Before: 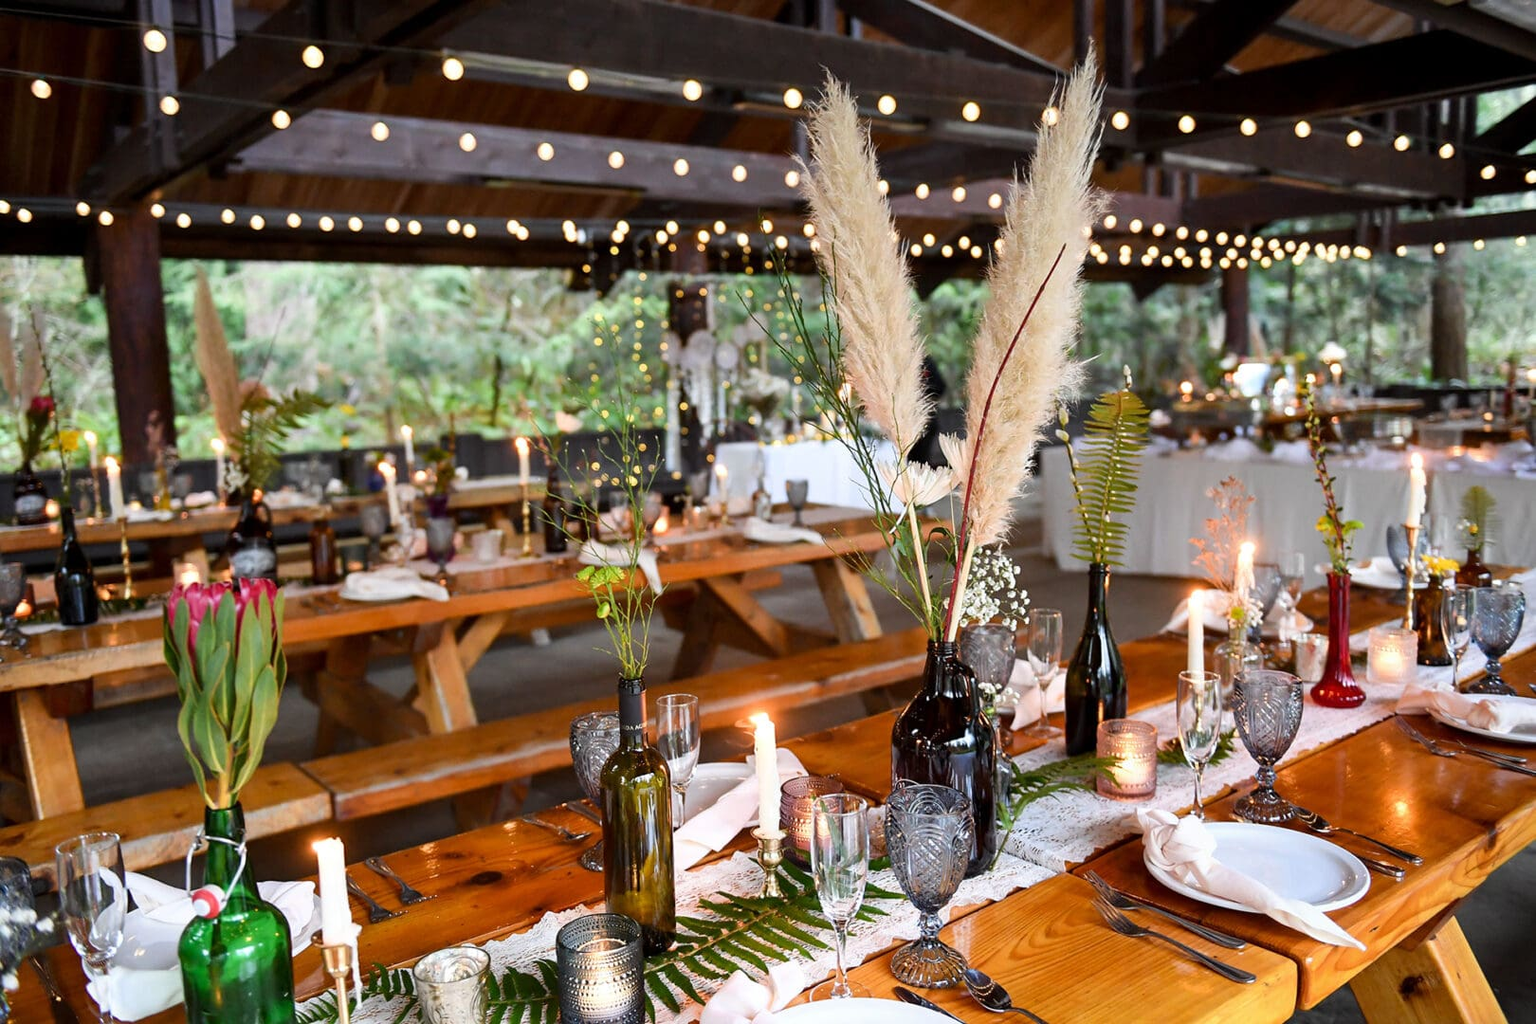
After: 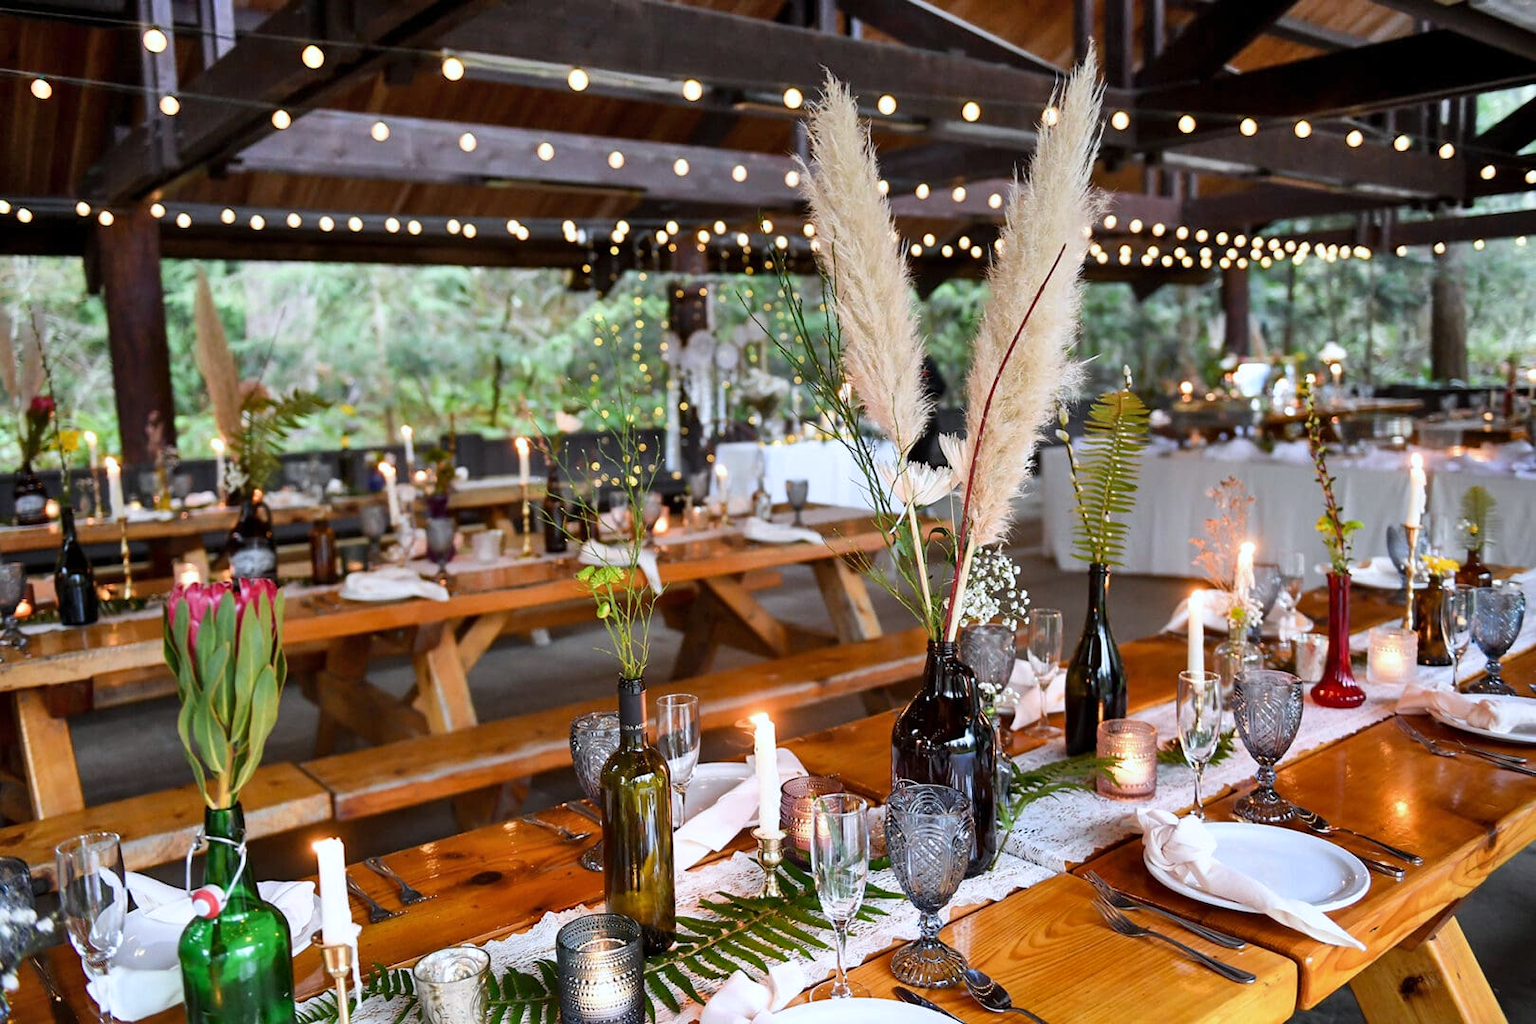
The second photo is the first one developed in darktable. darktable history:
white balance: red 0.974, blue 1.044
shadows and highlights: low approximation 0.01, soften with gaussian
